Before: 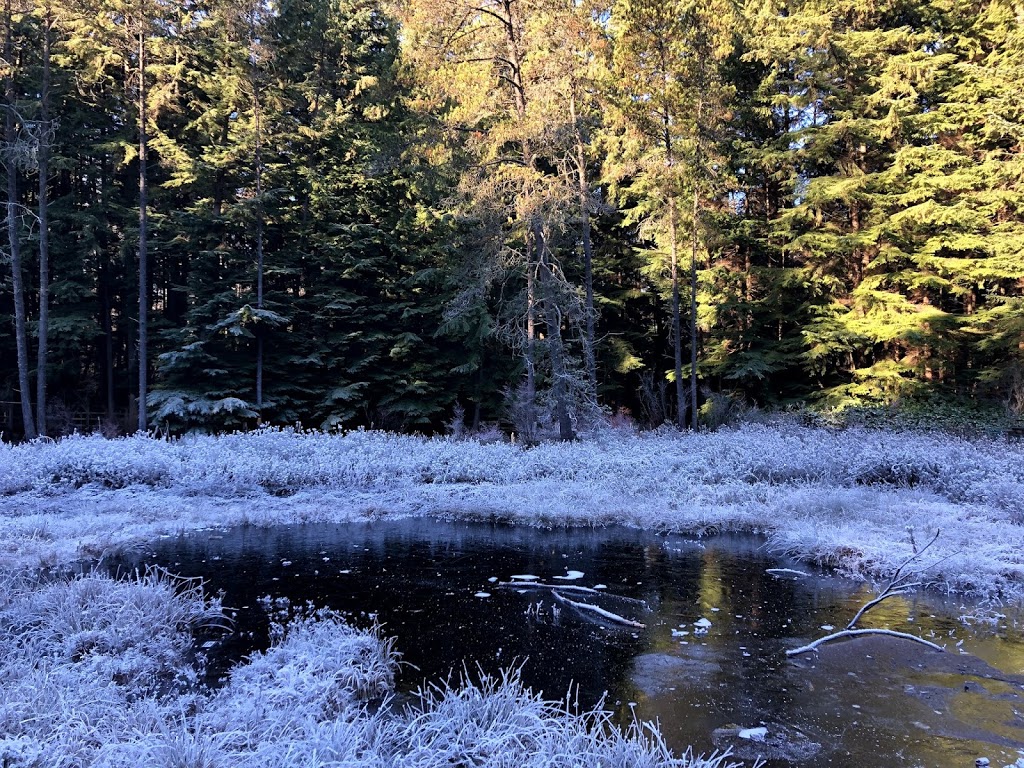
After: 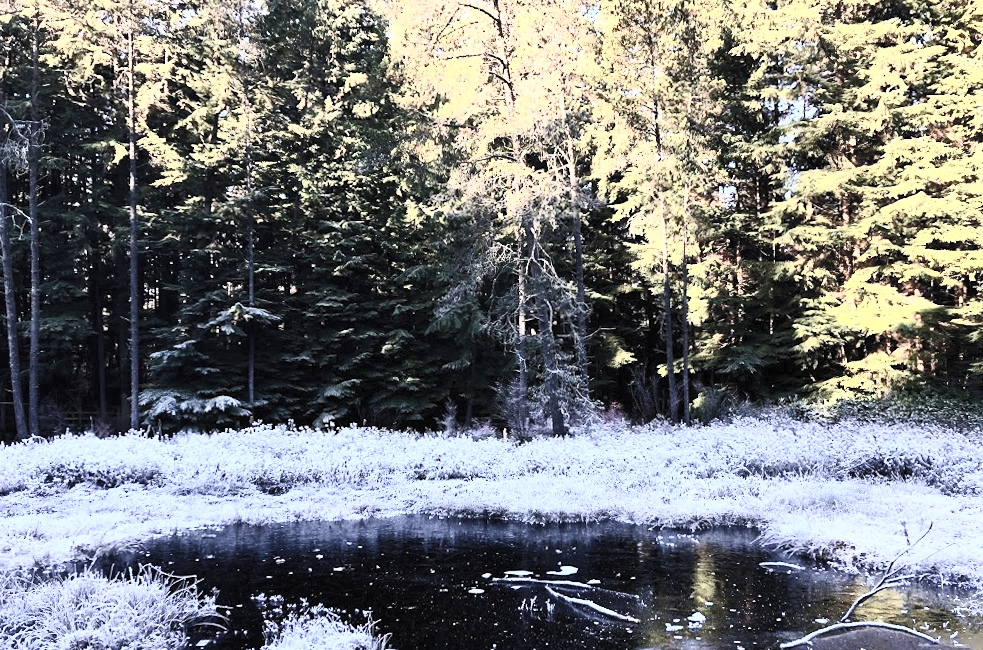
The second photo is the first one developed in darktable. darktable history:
contrast brightness saturation: contrast 0.585, brightness 0.566, saturation -0.342
crop and rotate: angle 0.5°, left 0.26%, right 2.624%, bottom 14.345%
exposure: exposure 0.211 EV, compensate highlight preservation false
tone curve: curves: ch0 [(0, 0) (0.183, 0.152) (0.571, 0.594) (1, 1)]; ch1 [(0, 0) (0.394, 0.307) (0.5, 0.5) (0.586, 0.597) (0.625, 0.647) (1, 1)]; ch2 [(0, 0) (0.5, 0.5) (0.604, 0.616) (1, 1)], preserve colors none
